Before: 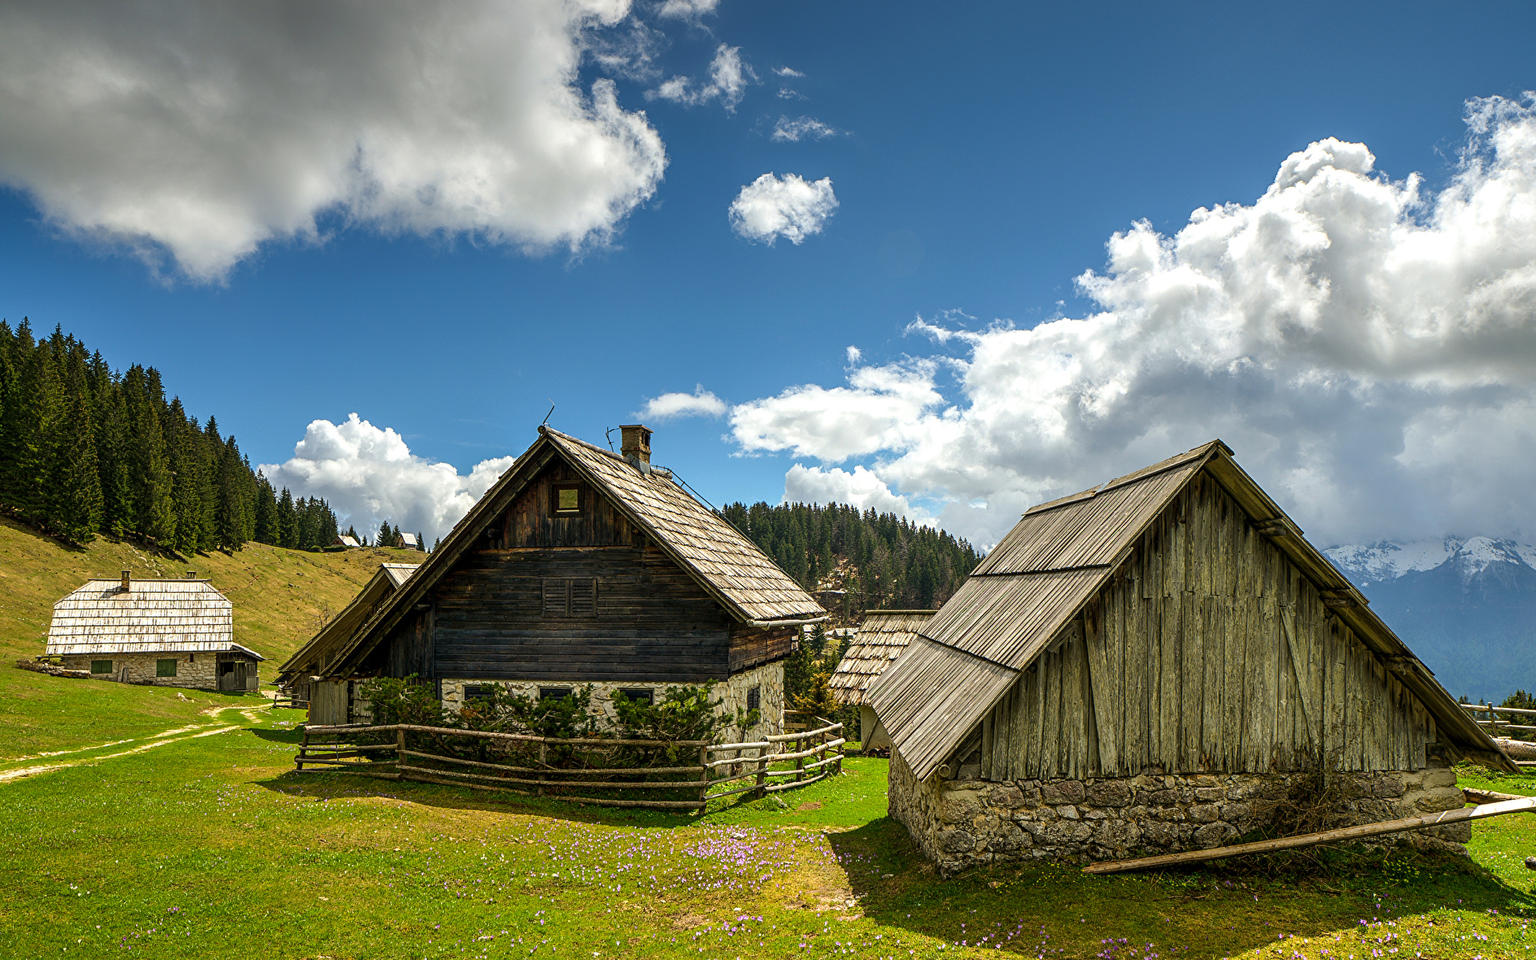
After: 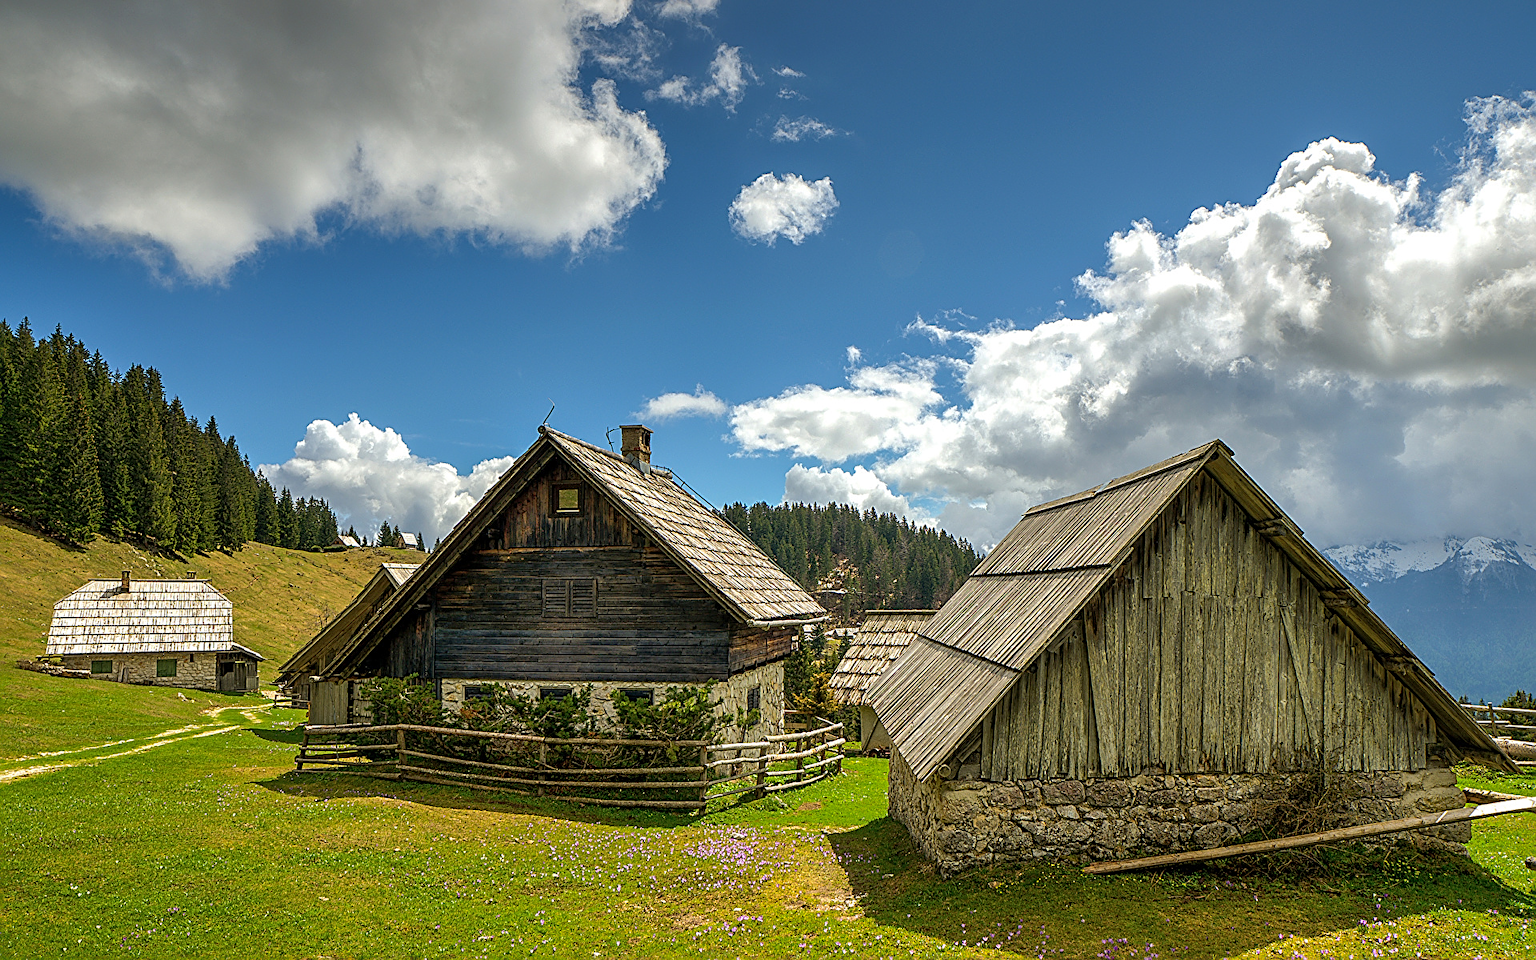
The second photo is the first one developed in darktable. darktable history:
sharpen: amount 0.55
shadows and highlights: on, module defaults
